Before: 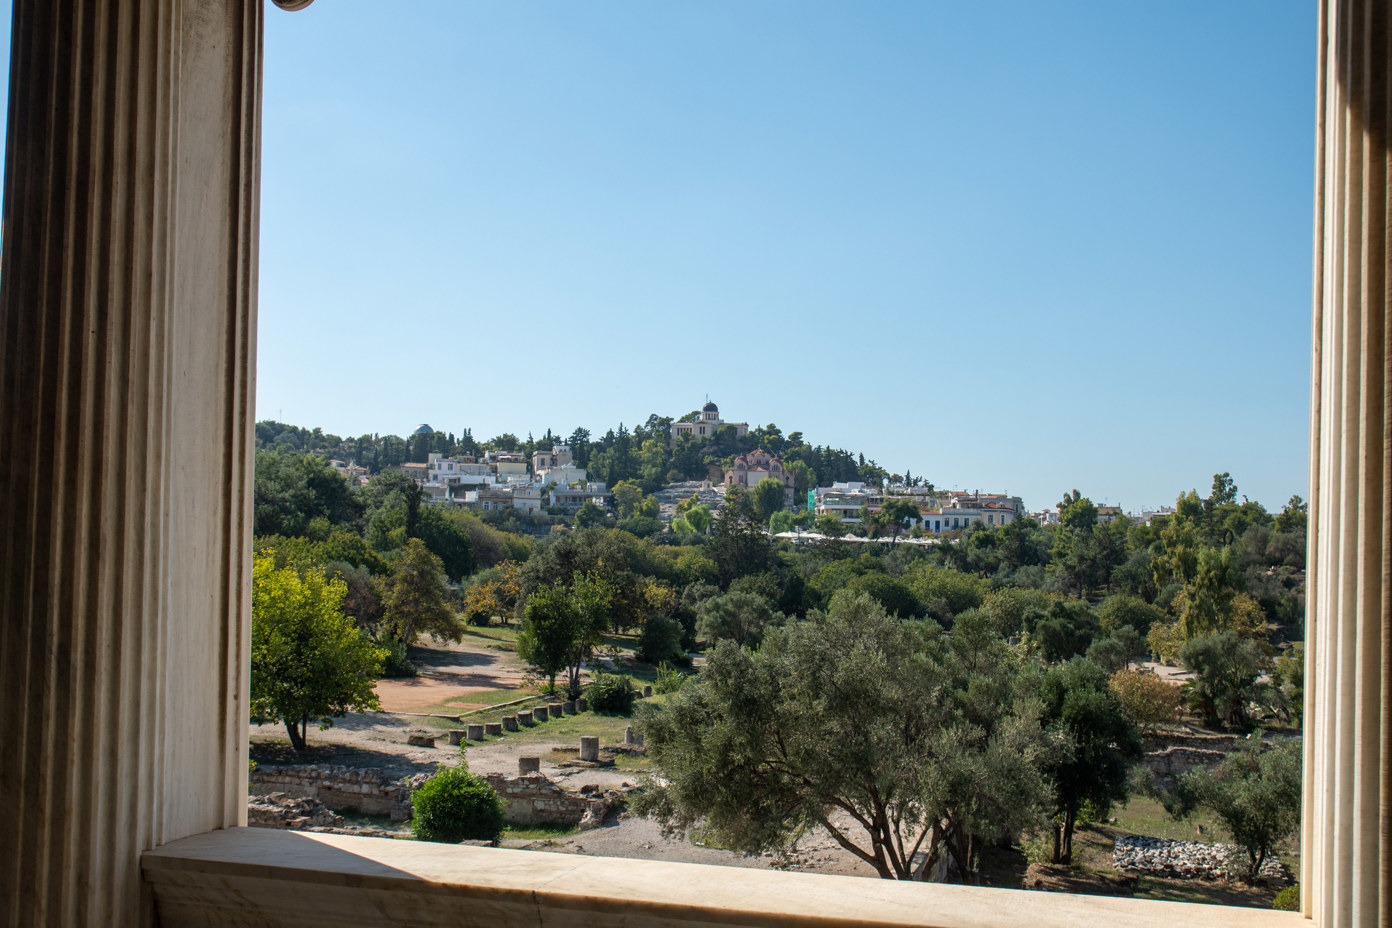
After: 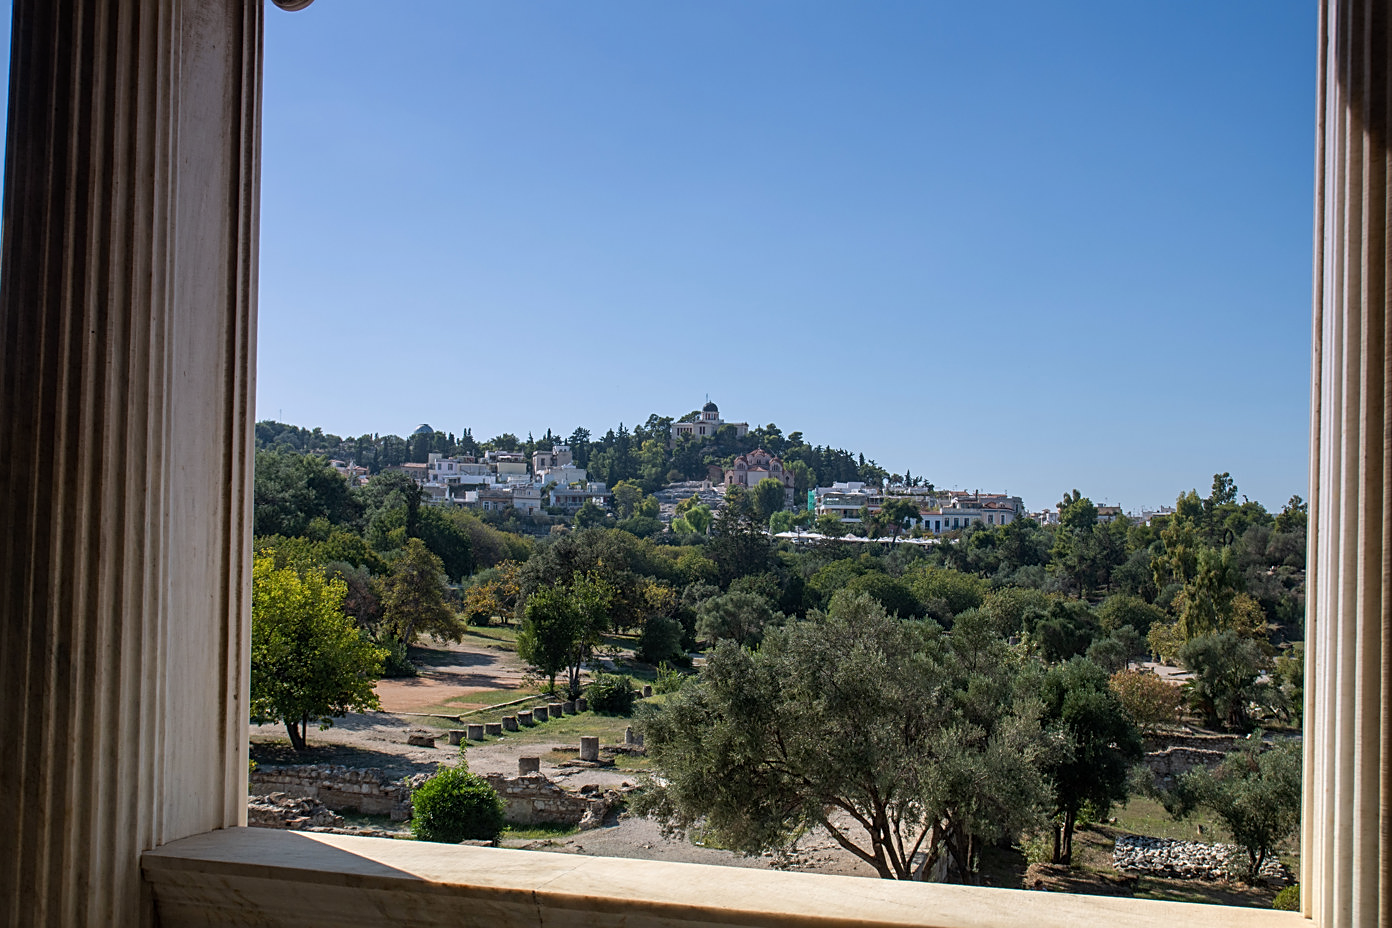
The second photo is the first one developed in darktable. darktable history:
sharpen: on, module defaults
graduated density: hue 238.83°, saturation 50%
